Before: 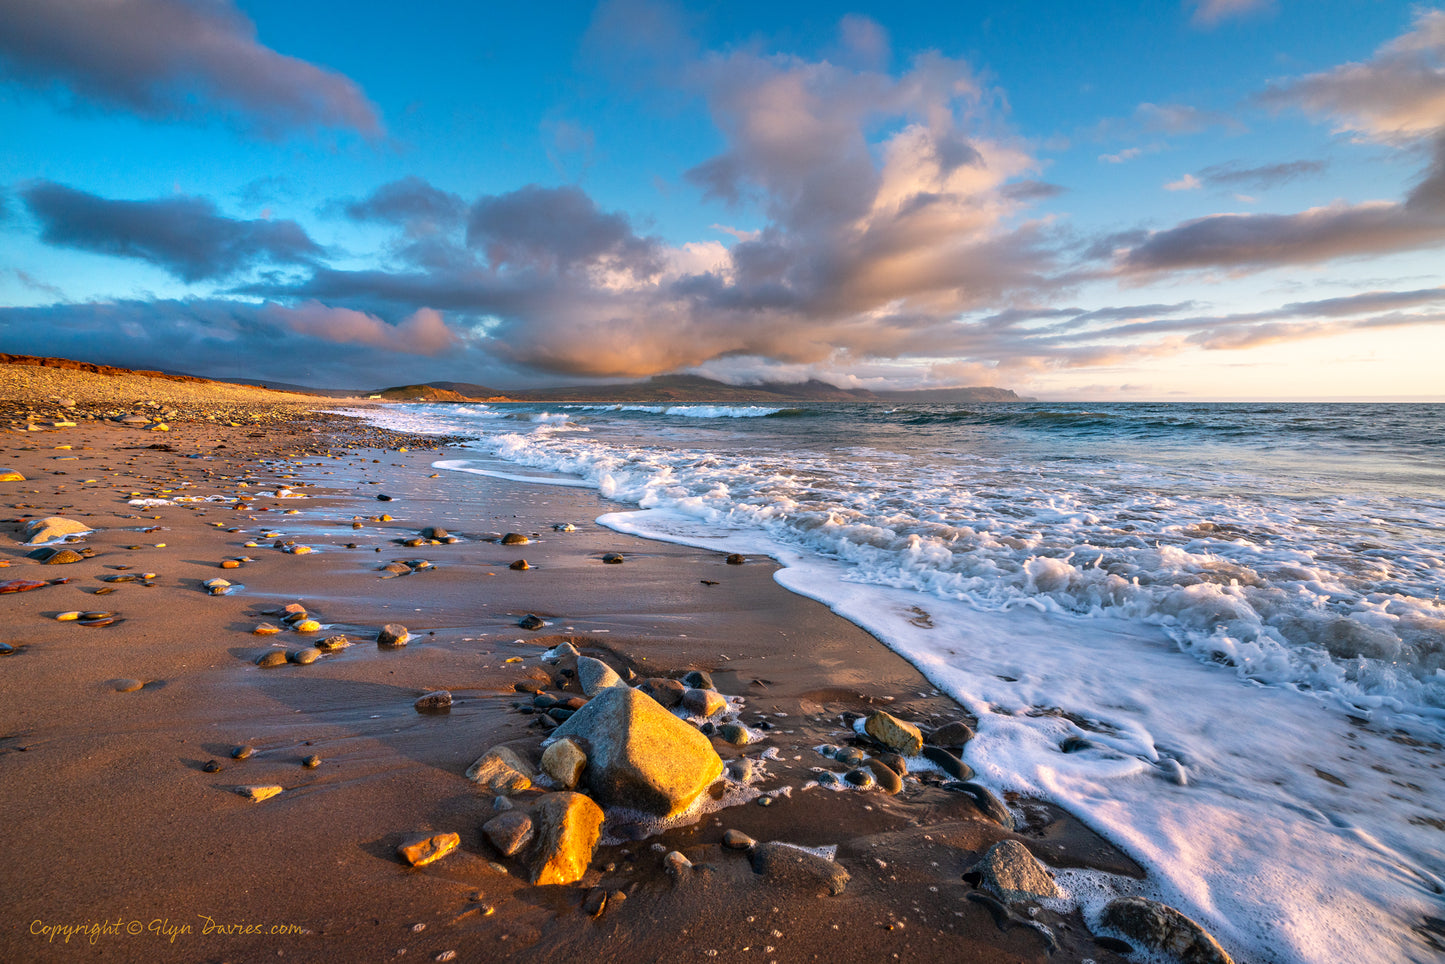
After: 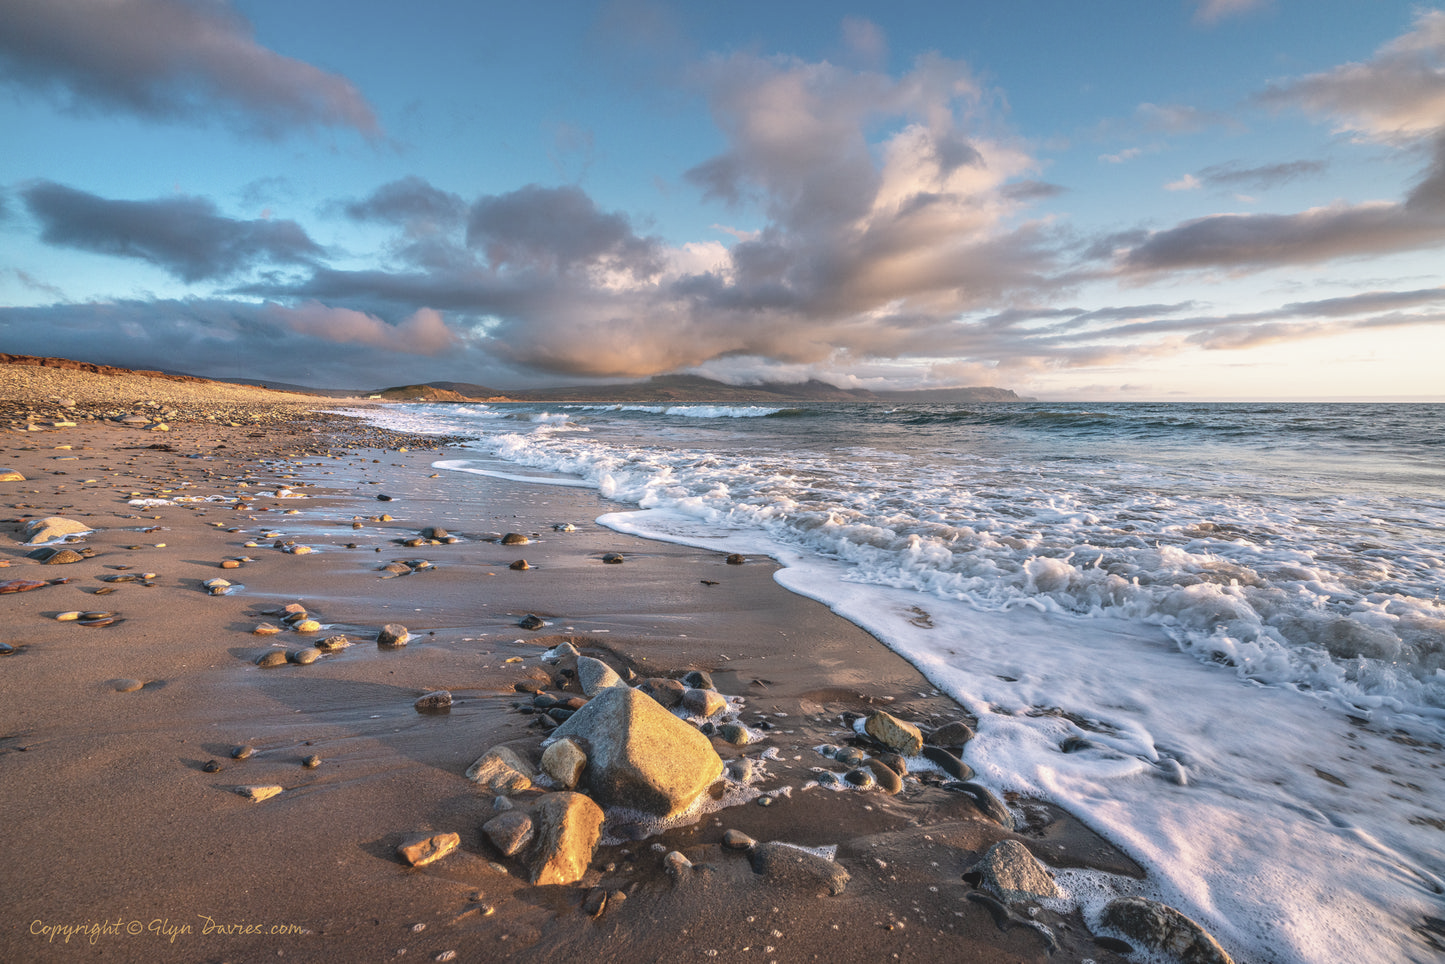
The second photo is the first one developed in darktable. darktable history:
exposure: exposure 0.367 EV, compensate highlight preservation false
contrast brightness saturation: contrast -0.26, saturation -0.43
local contrast: on, module defaults
